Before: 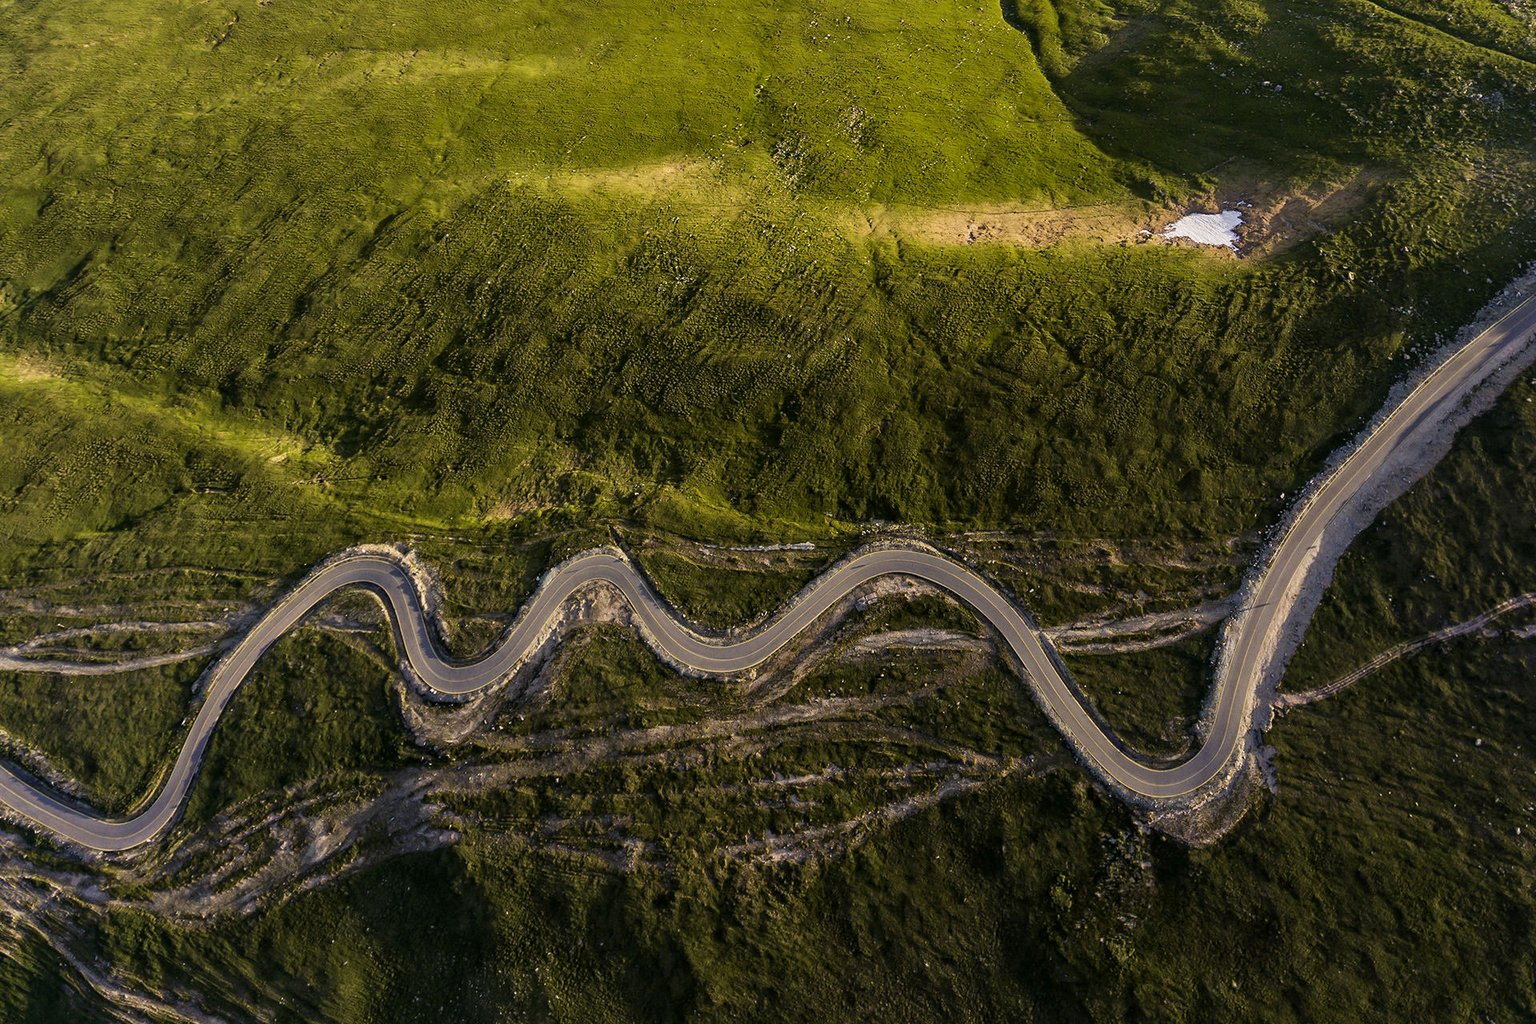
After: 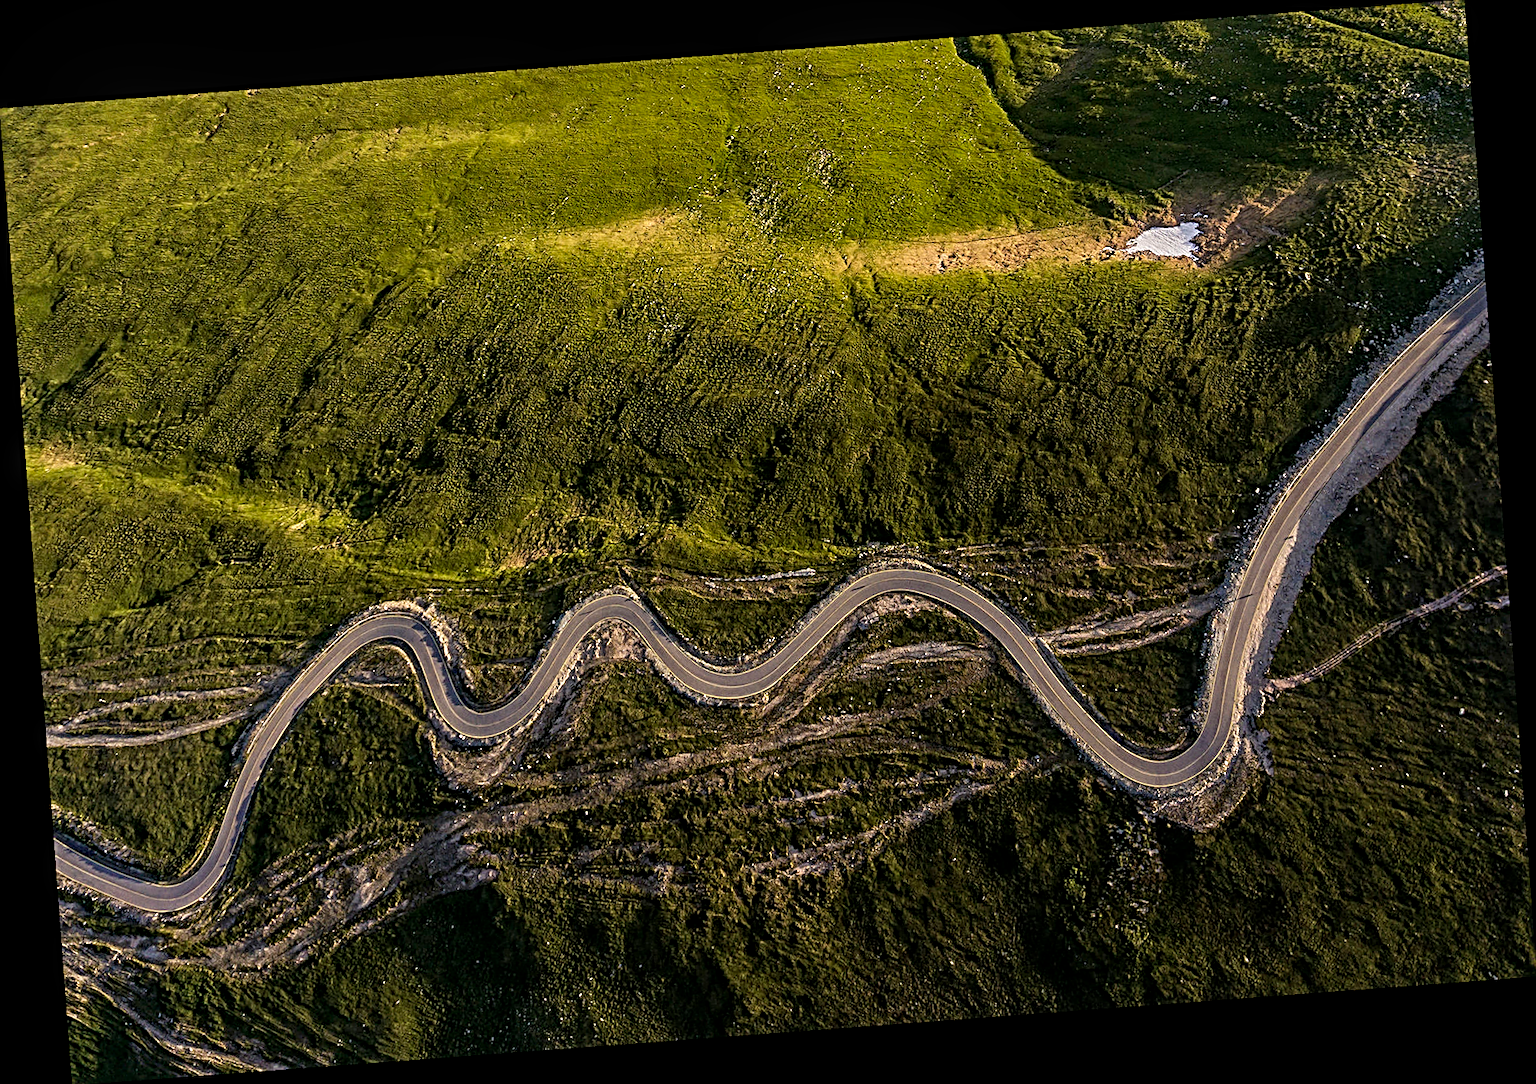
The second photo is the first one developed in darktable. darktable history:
rotate and perspective: rotation -4.25°, automatic cropping off
sharpen: radius 3.69, amount 0.928
local contrast: detail 117%
